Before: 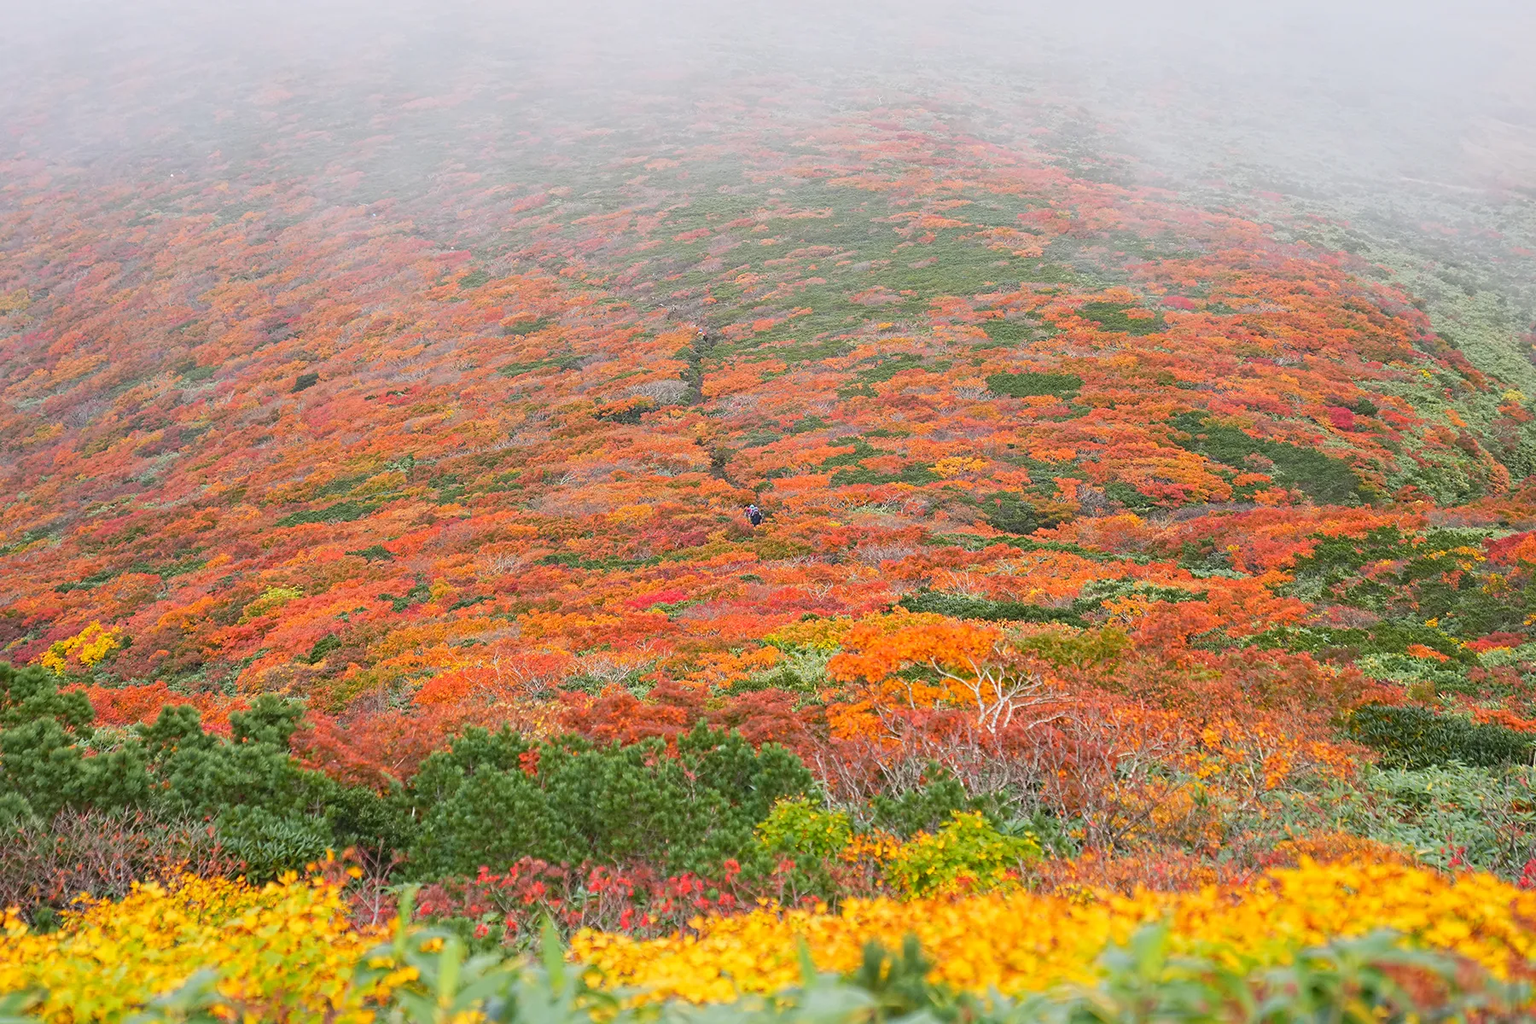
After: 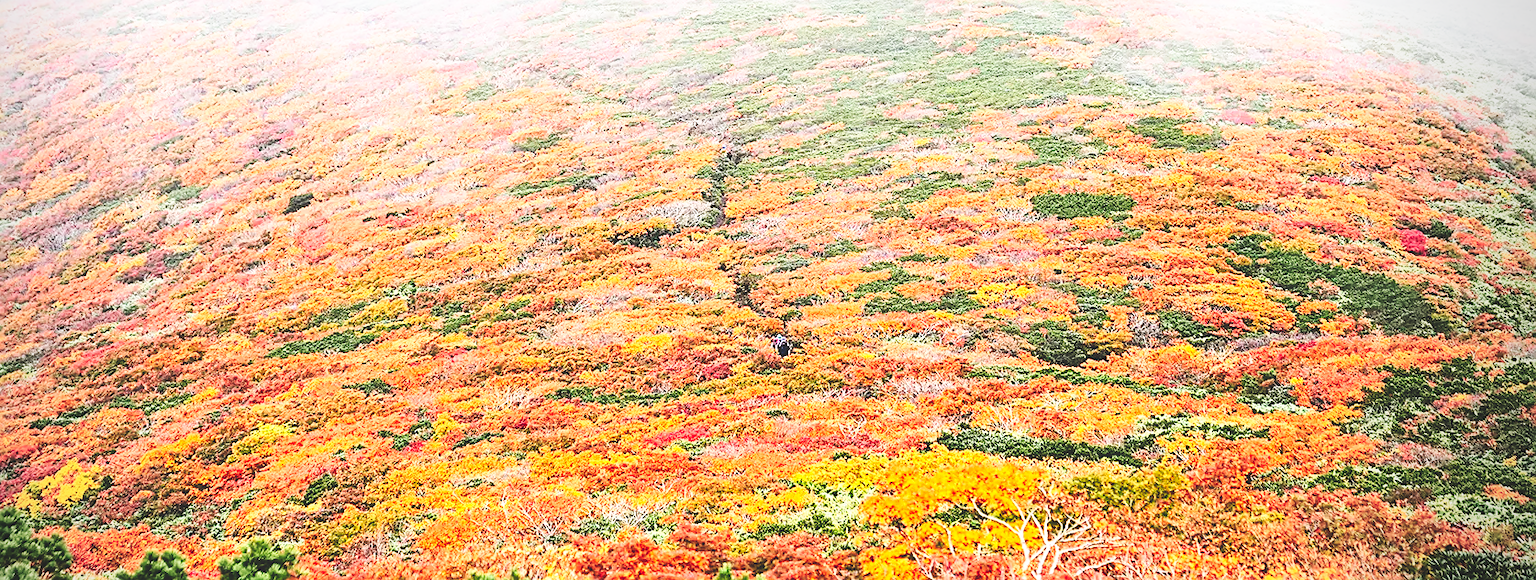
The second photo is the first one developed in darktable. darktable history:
tone curve: curves: ch0 [(0, 0) (0.003, 0.156) (0.011, 0.156) (0.025, 0.161) (0.044, 0.161) (0.069, 0.161) (0.1, 0.166) (0.136, 0.168) (0.177, 0.179) (0.224, 0.202) (0.277, 0.241) (0.335, 0.296) (0.399, 0.378) (0.468, 0.484) (0.543, 0.604) (0.623, 0.728) (0.709, 0.822) (0.801, 0.918) (0.898, 0.98) (1, 1)], preserve colors none
crop: left 1.78%, top 18.951%, right 5.202%, bottom 28.241%
tone equalizer: -8 EV -0.437 EV, -7 EV -0.359 EV, -6 EV -0.362 EV, -5 EV -0.227 EV, -3 EV 0.192 EV, -2 EV 0.333 EV, -1 EV 0.383 EV, +0 EV 0.425 EV
contrast brightness saturation: contrast 0.304, brightness -0.067, saturation 0.172
exposure: black level correction -0.026, compensate exposure bias true, compensate highlight preservation false
sharpen: on, module defaults
vignetting: center (-0.052, -0.357)
